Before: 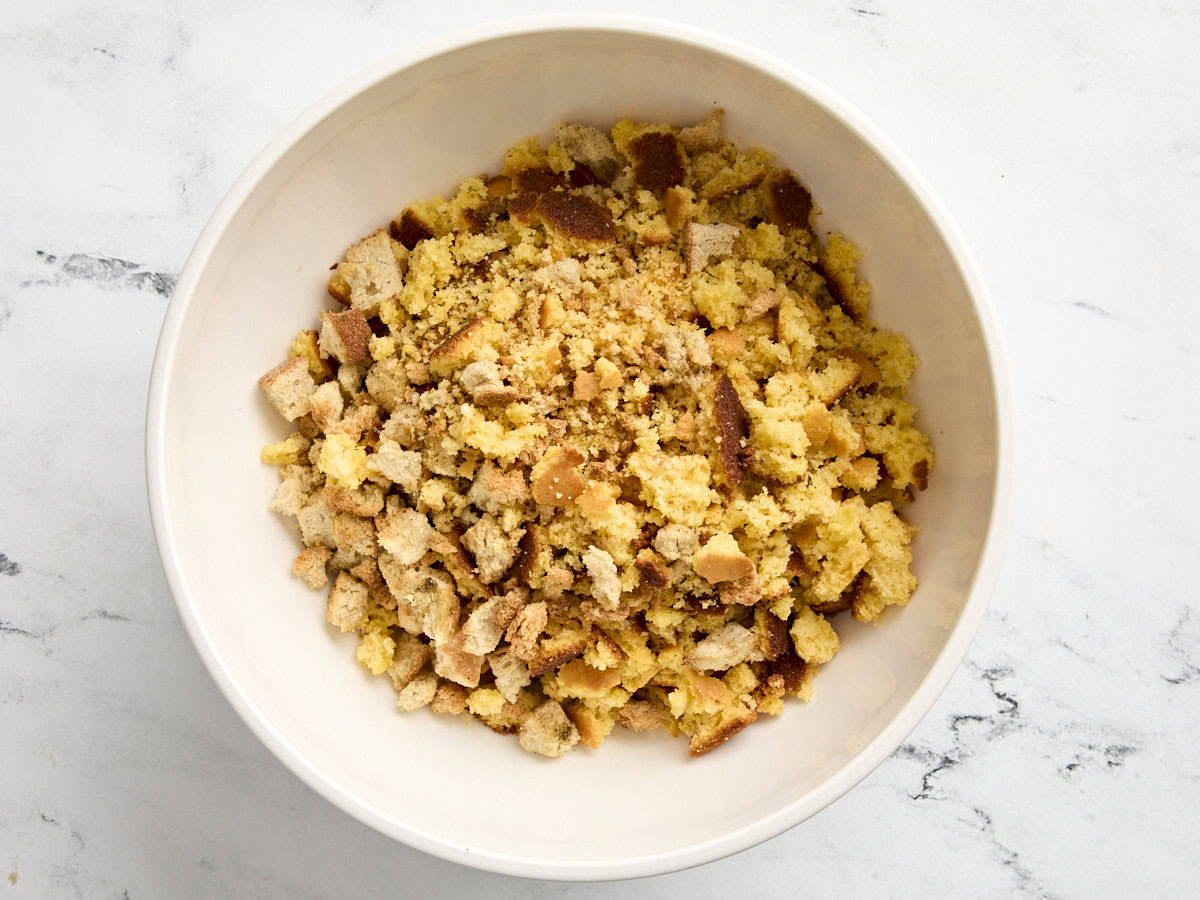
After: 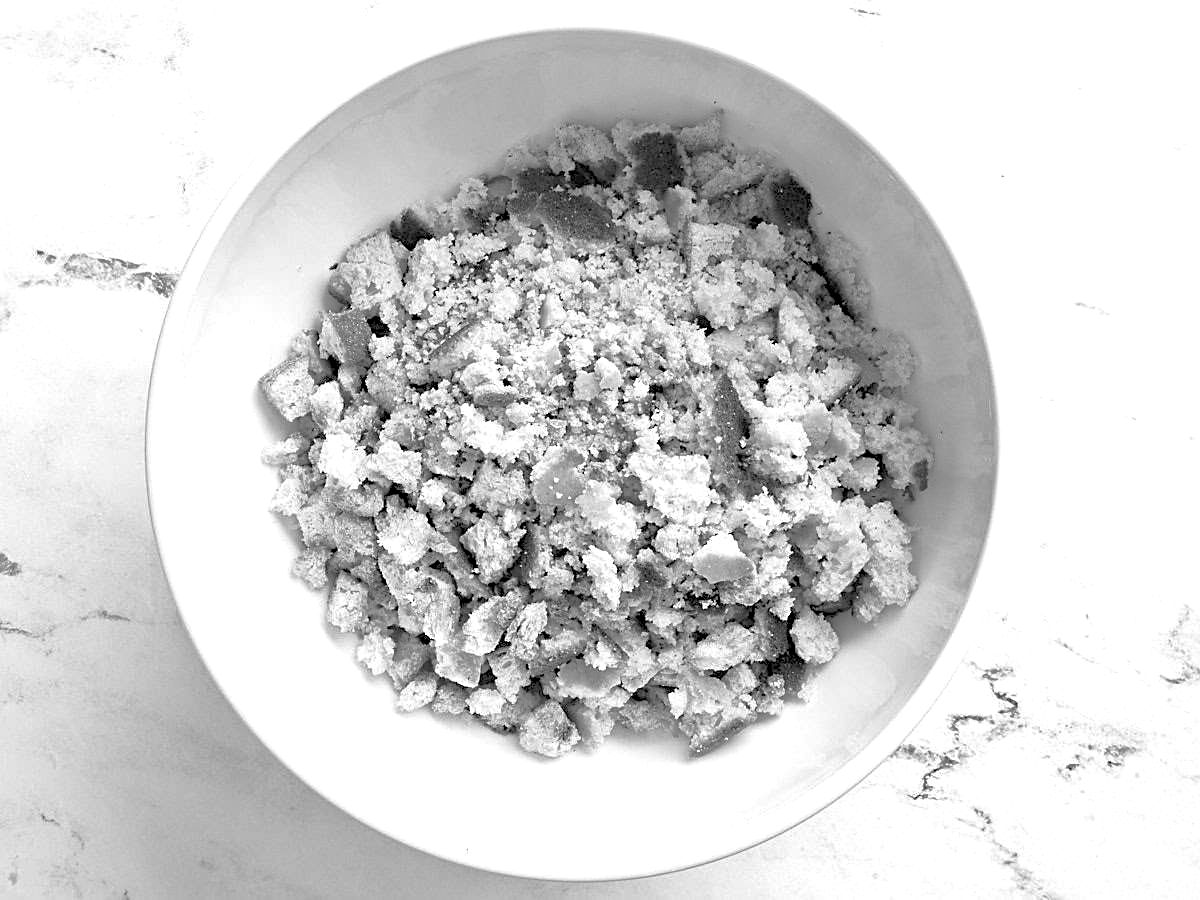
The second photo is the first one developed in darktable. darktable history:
levels: black 3.83%, white 90.64%, levels [0.044, 0.416, 0.908]
shadows and highlights: on, module defaults
sharpen: on, module defaults
color contrast: green-magenta contrast 0, blue-yellow contrast 0
